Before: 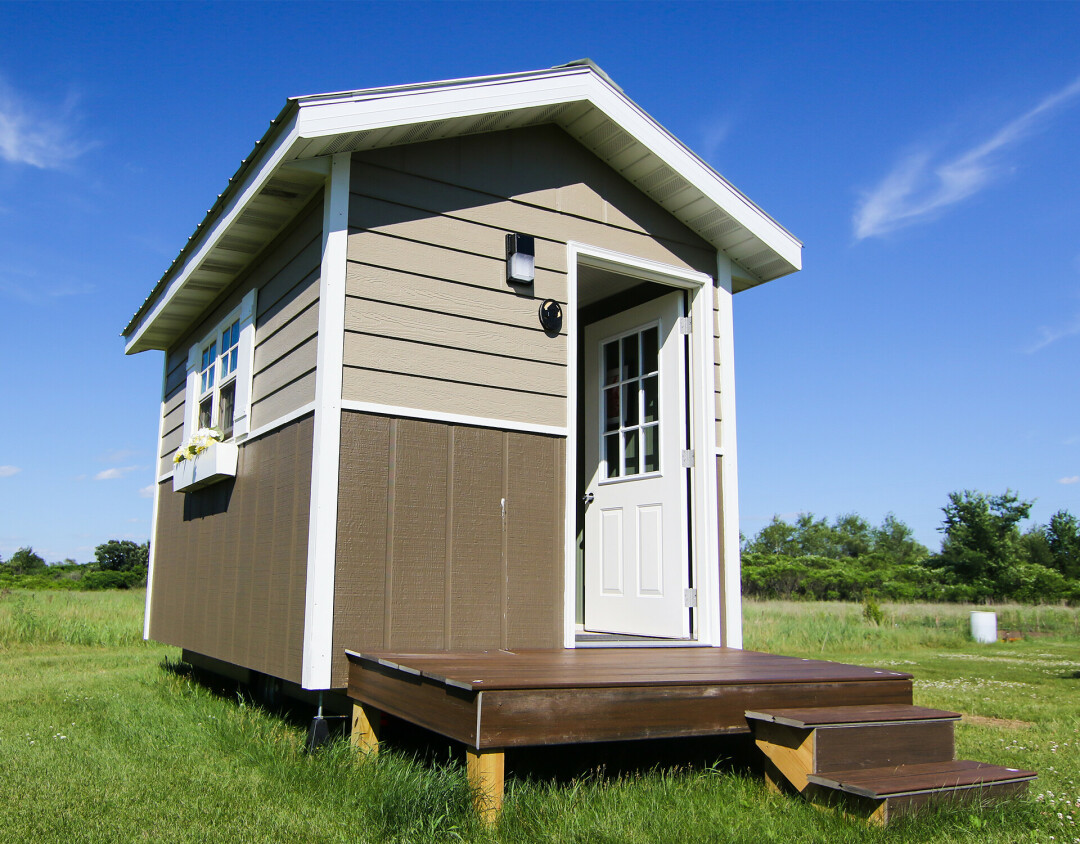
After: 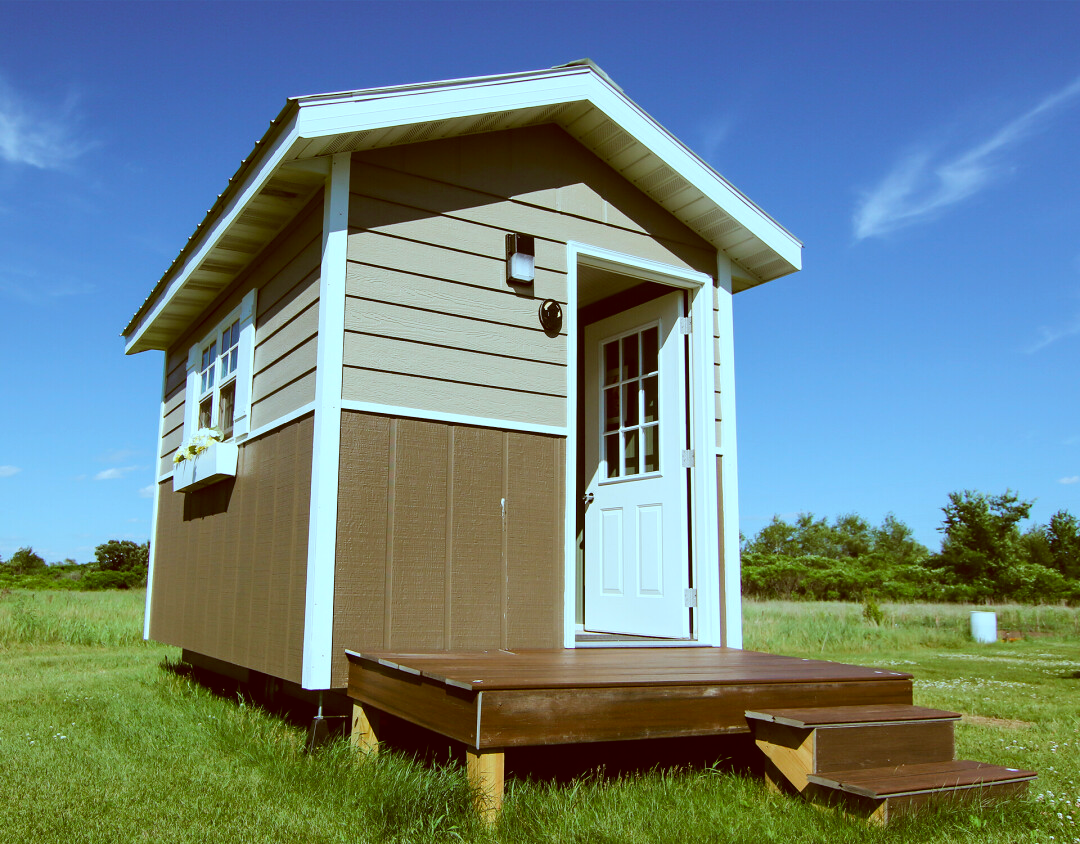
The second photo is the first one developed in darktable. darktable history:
color correction: highlights a* -14.28, highlights b* -16.26, shadows a* 10.87, shadows b* 28.89
